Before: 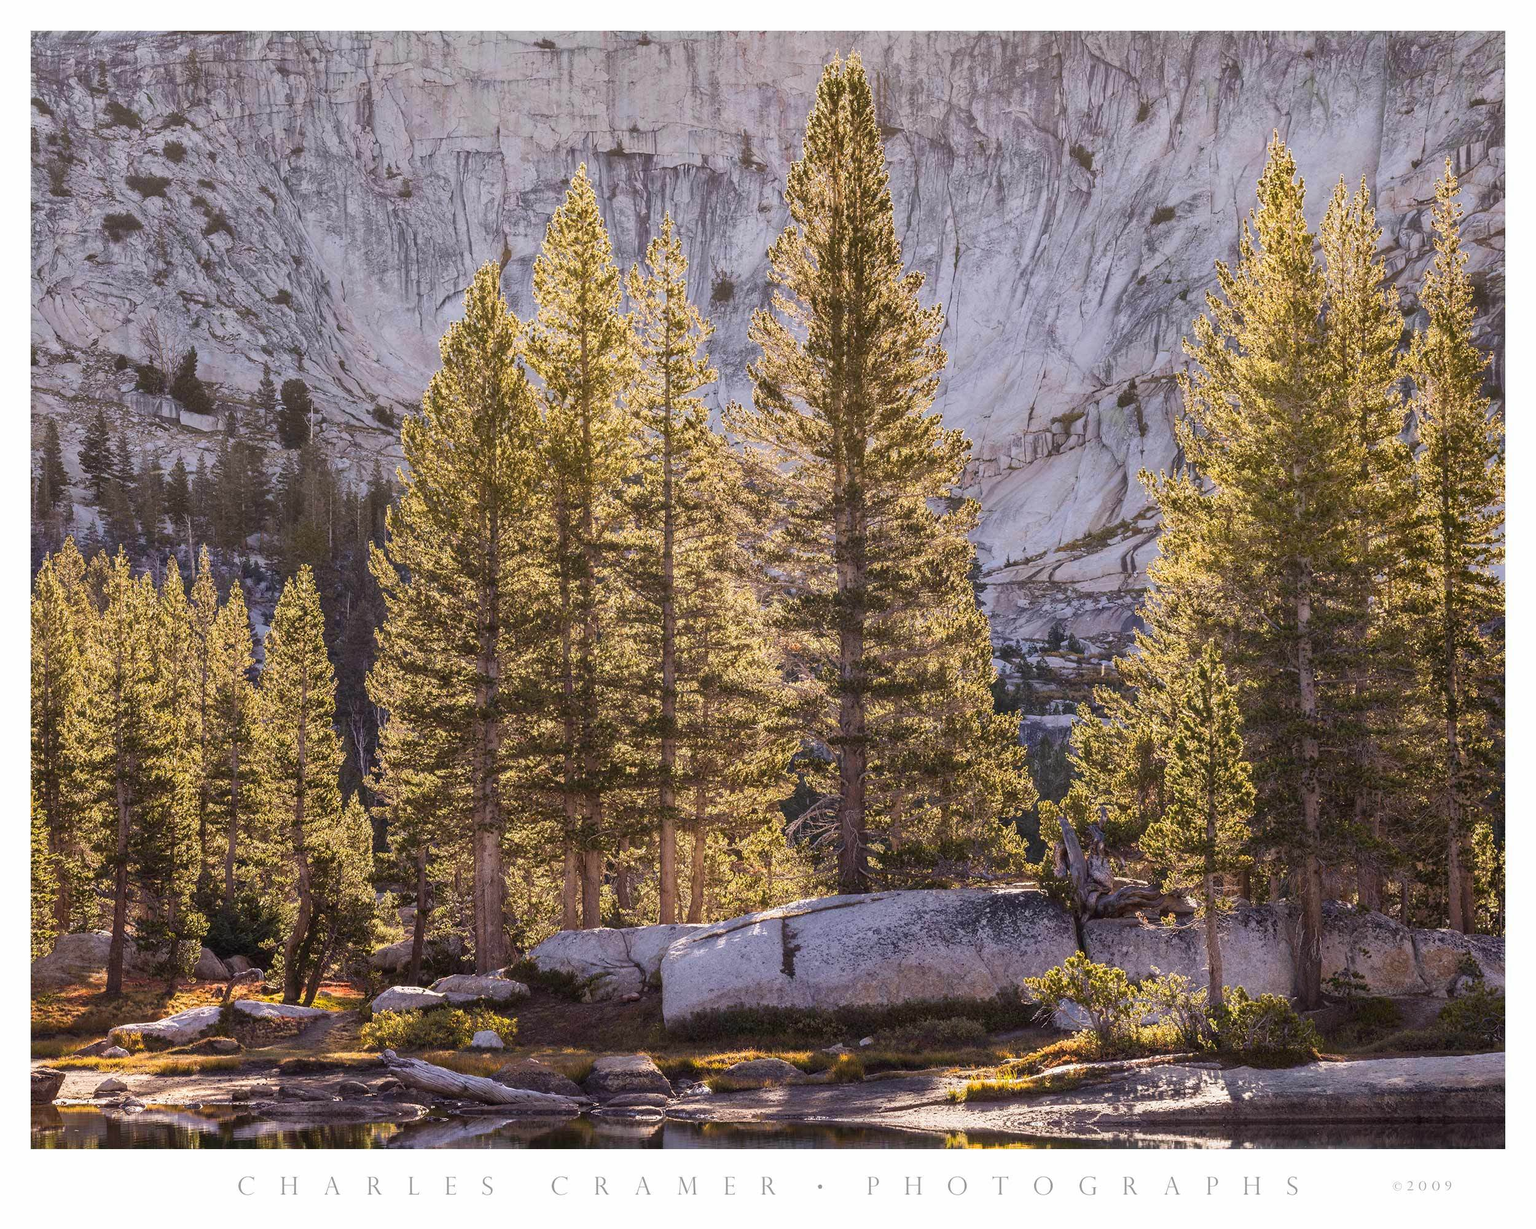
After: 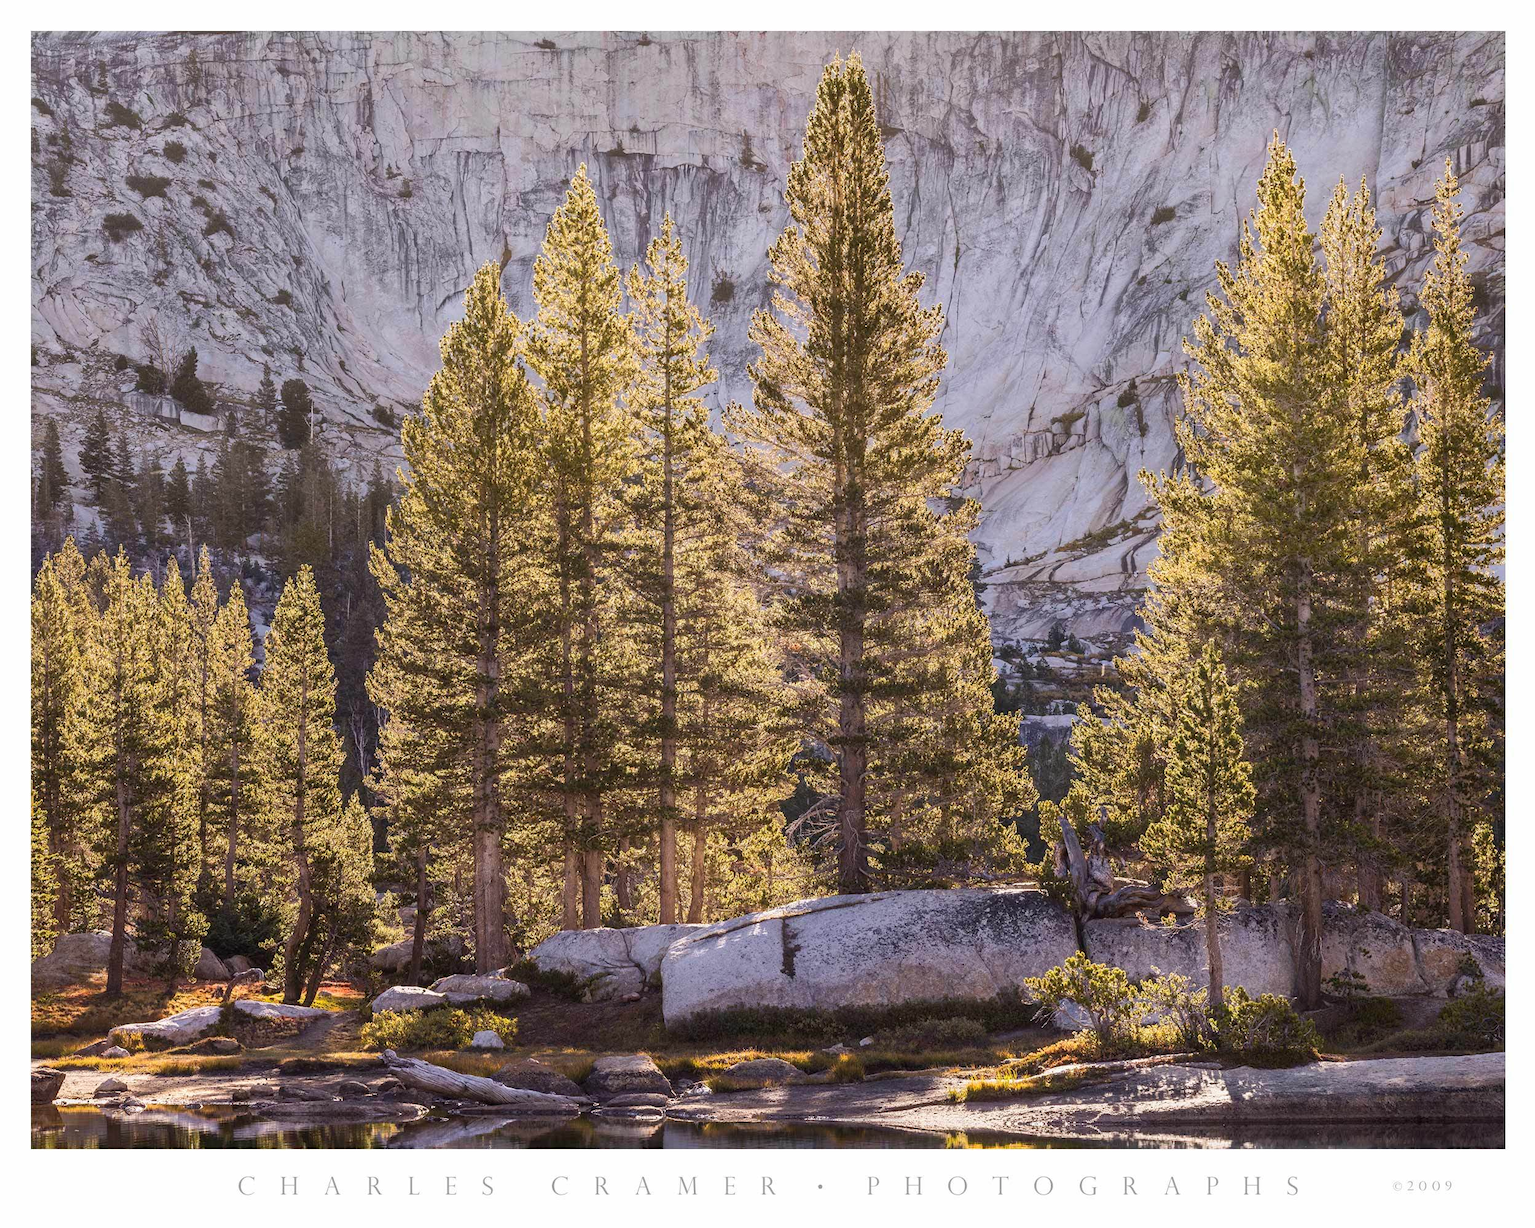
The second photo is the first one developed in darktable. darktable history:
tone curve: curves: ch0 [(0, 0) (0.003, 0.003) (0.011, 0.011) (0.025, 0.025) (0.044, 0.044) (0.069, 0.069) (0.1, 0.099) (0.136, 0.135) (0.177, 0.177) (0.224, 0.224) (0.277, 0.276) (0.335, 0.334) (0.399, 0.398) (0.468, 0.467) (0.543, 0.565) (0.623, 0.641) (0.709, 0.723) (0.801, 0.81) (0.898, 0.902) (1, 1)], color space Lab, independent channels, preserve colors none
